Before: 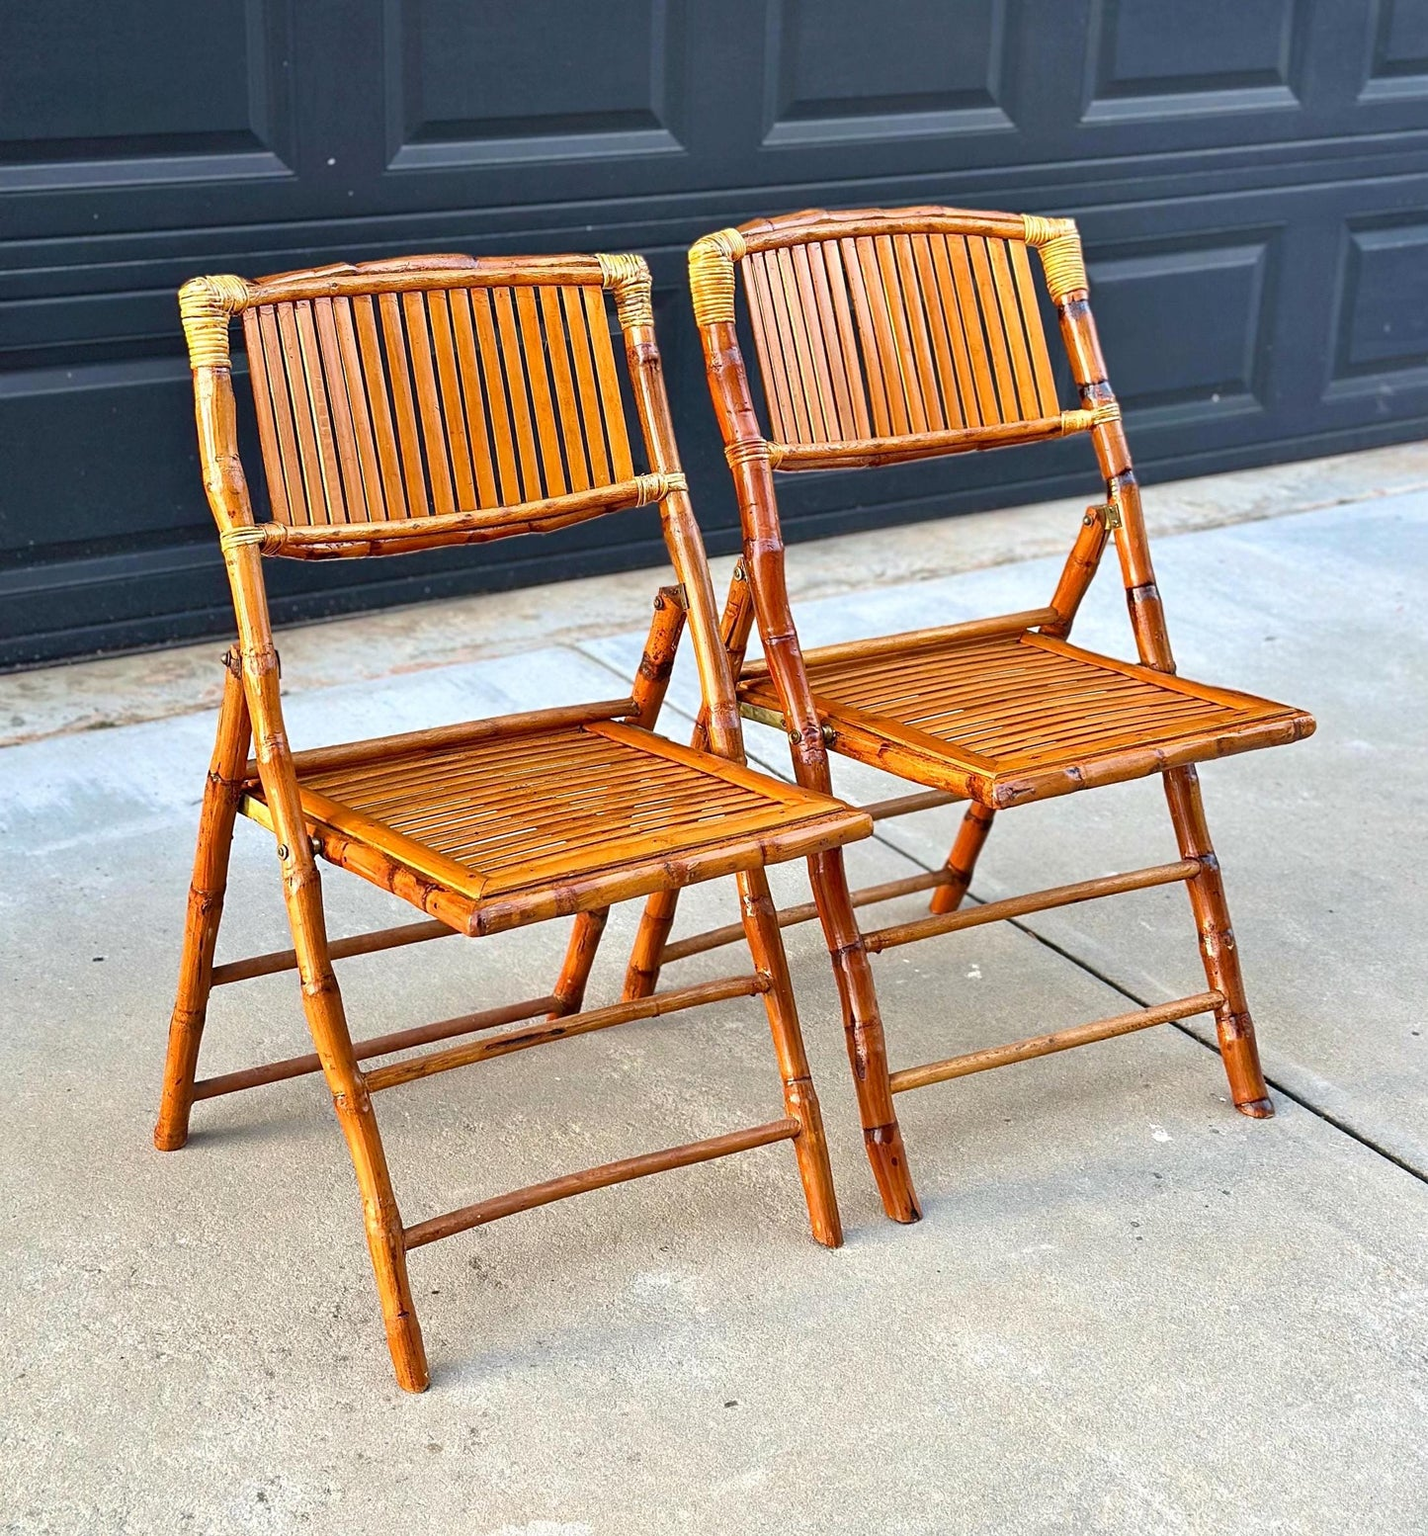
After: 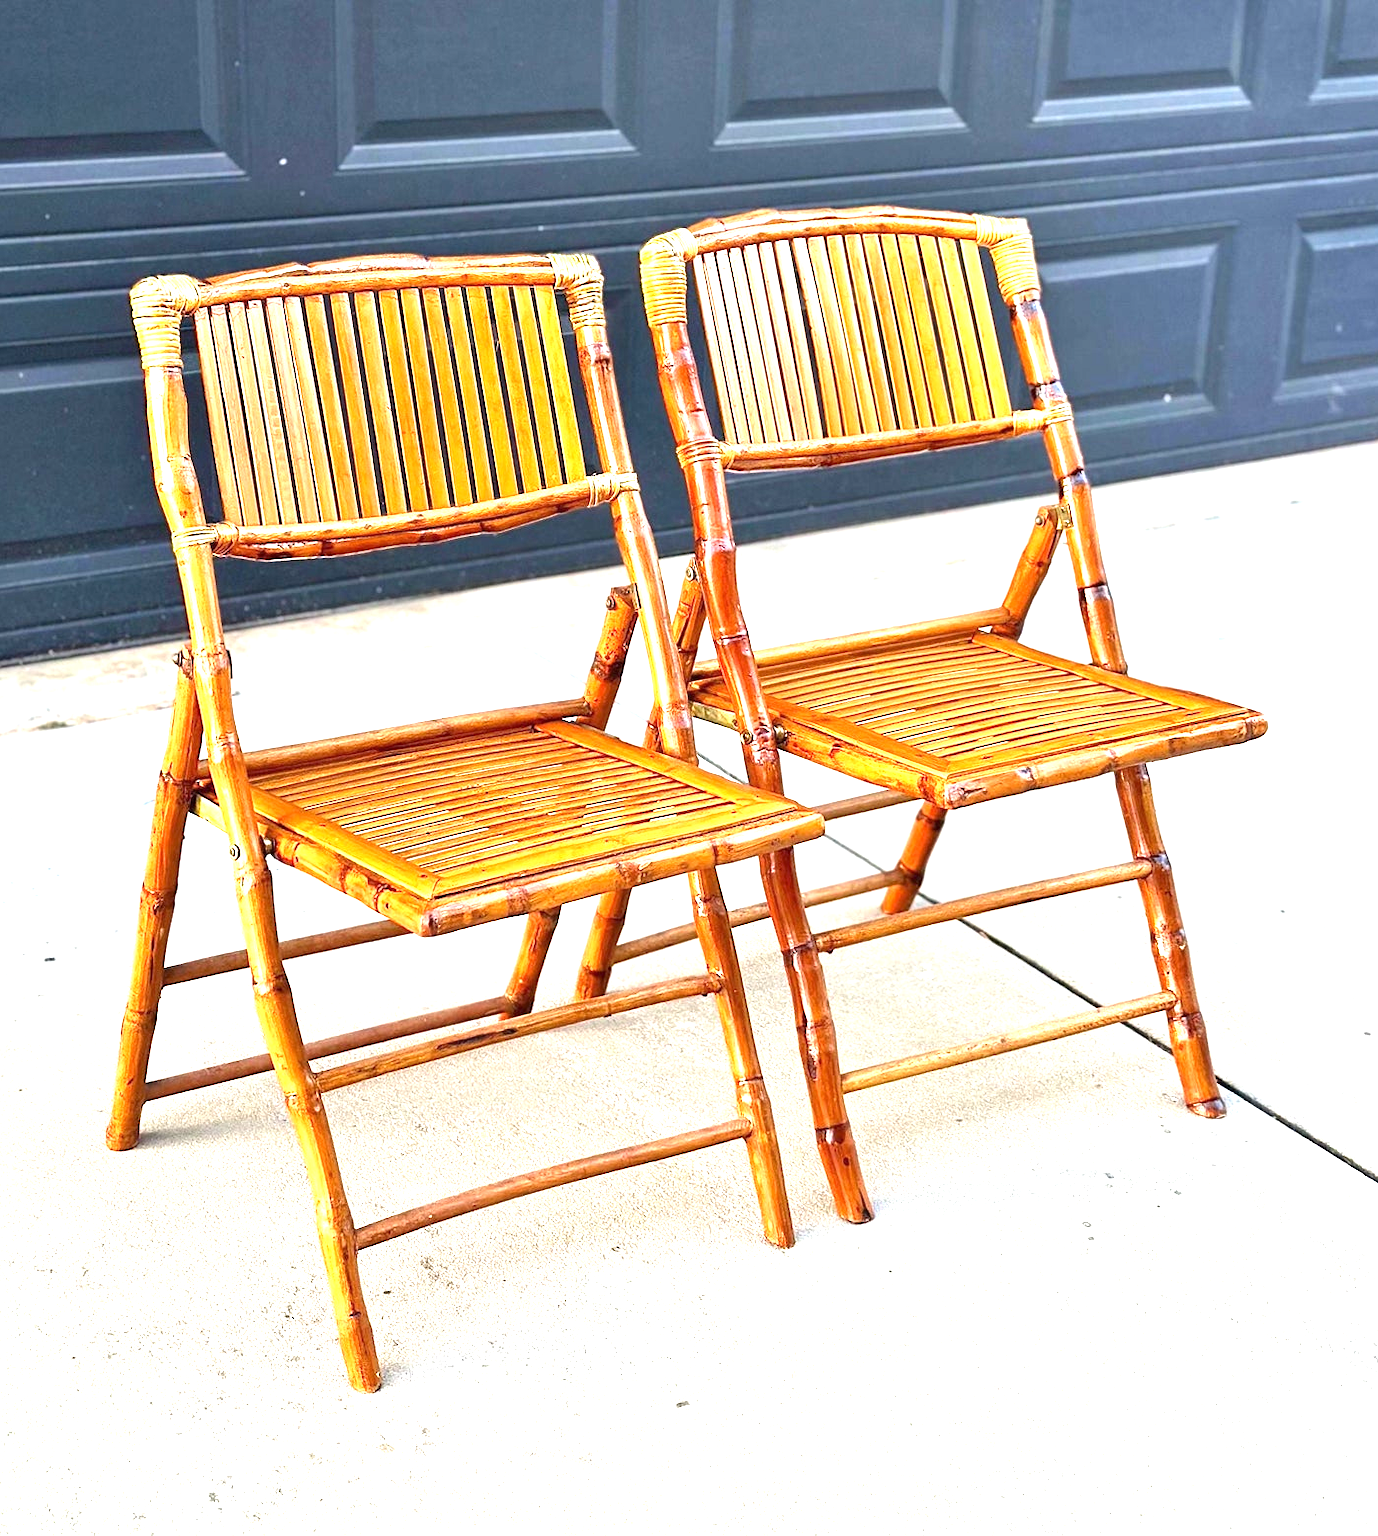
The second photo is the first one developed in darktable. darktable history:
exposure: black level correction 0, exposure 1.376 EV, compensate highlight preservation false
crop and rotate: left 3.4%
